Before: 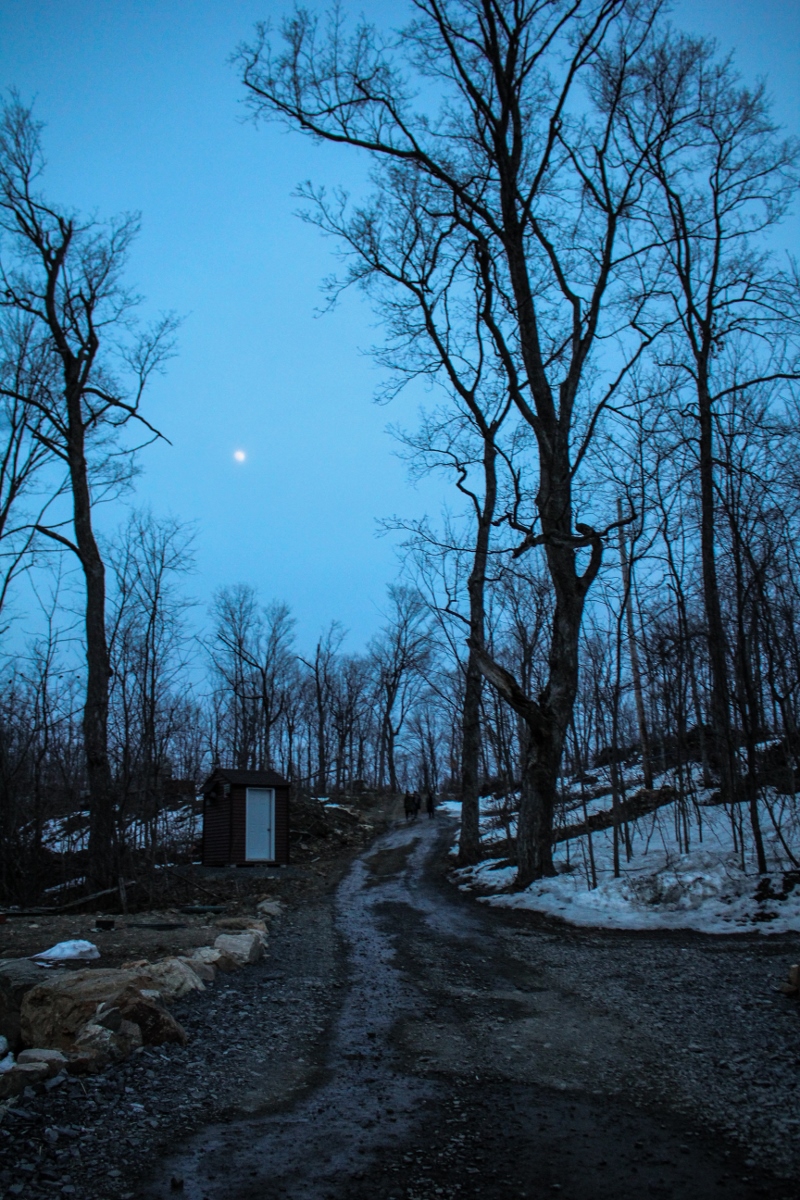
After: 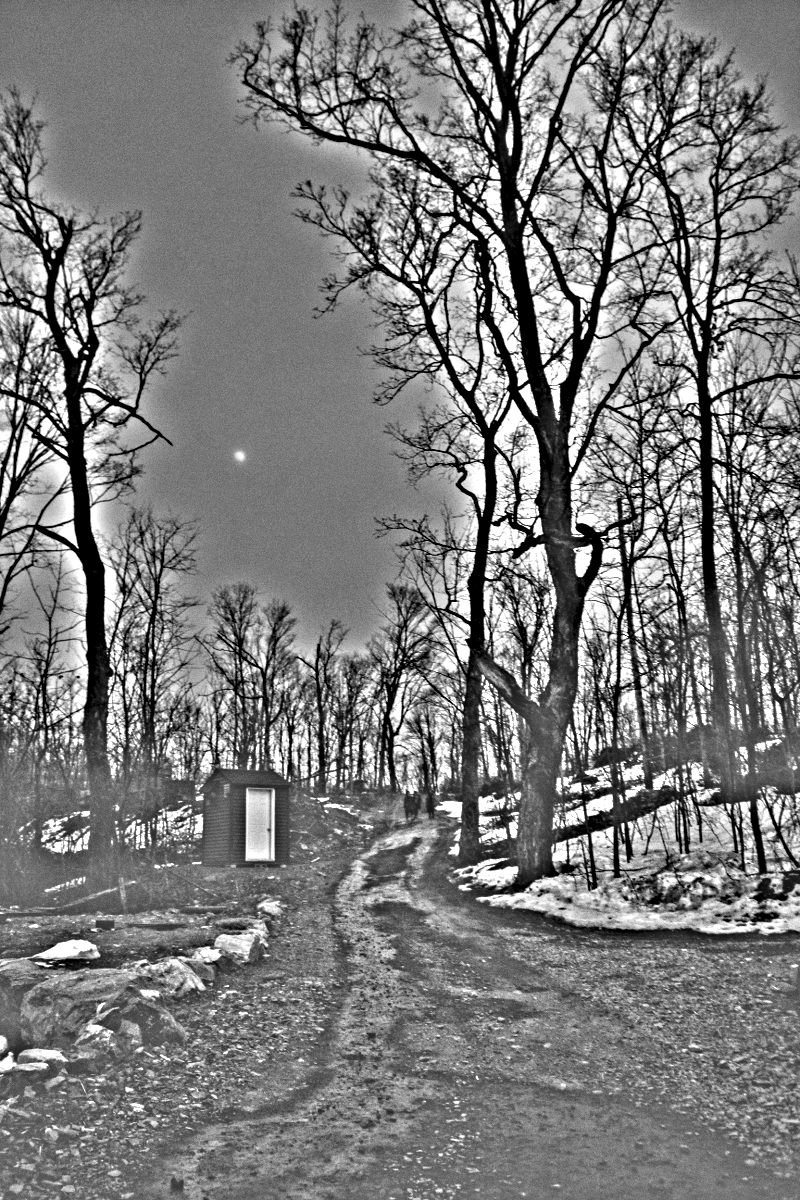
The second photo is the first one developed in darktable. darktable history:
exposure: black level correction 0, exposure 1.015 EV, compensate exposure bias true, compensate highlight preservation false
tone equalizer: -8 EV -0.417 EV, -7 EV -0.389 EV, -6 EV -0.333 EV, -5 EV -0.222 EV, -3 EV 0.222 EV, -2 EV 0.333 EV, -1 EV 0.389 EV, +0 EV 0.417 EV, edges refinement/feathering 500, mask exposure compensation -1.57 EV, preserve details no
highpass: sharpness 49.79%, contrast boost 49.79%
grain: coarseness 0.09 ISO
